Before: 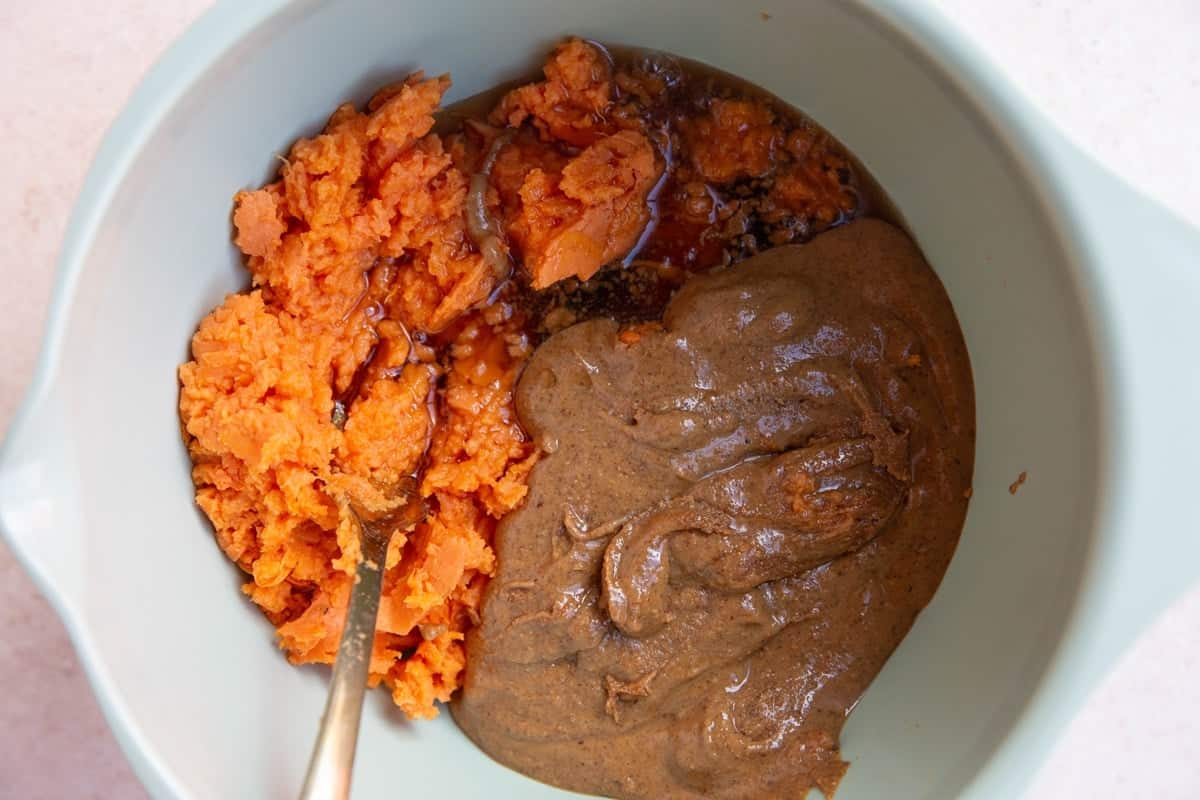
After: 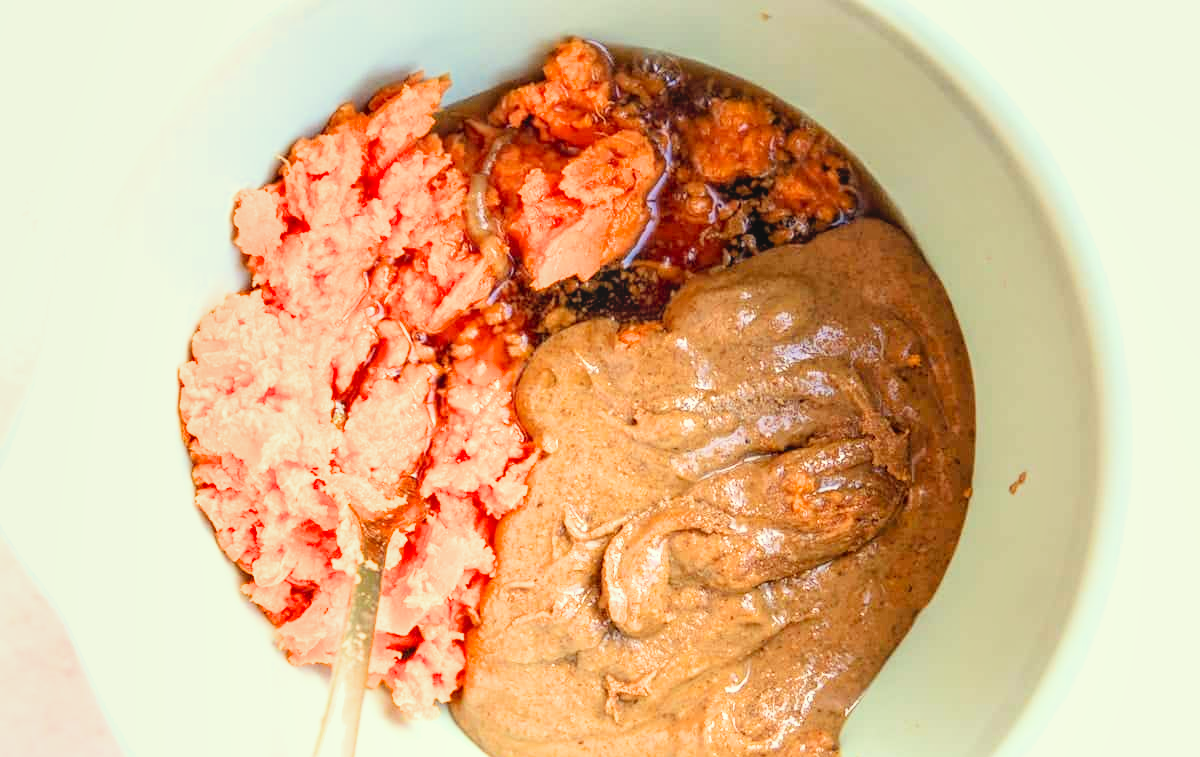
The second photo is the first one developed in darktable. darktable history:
crop and rotate: top 0.01%, bottom 5.291%
color correction: highlights a* -5.67, highlights b* 10.73
levels: levels [0, 0.445, 1]
local contrast: detail 130%
exposure: black level correction 0, exposure 1.524 EV, compensate exposure bias true, compensate highlight preservation false
filmic rgb: middle gray luminance 10.23%, black relative exposure -8.6 EV, white relative exposure 3.35 EV, target black luminance 0%, hardness 5.2, latitude 44.65%, contrast 1.312, highlights saturation mix 3.75%, shadows ↔ highlights balance 24.4%
contrast brightness saturation: contrast -0.115
